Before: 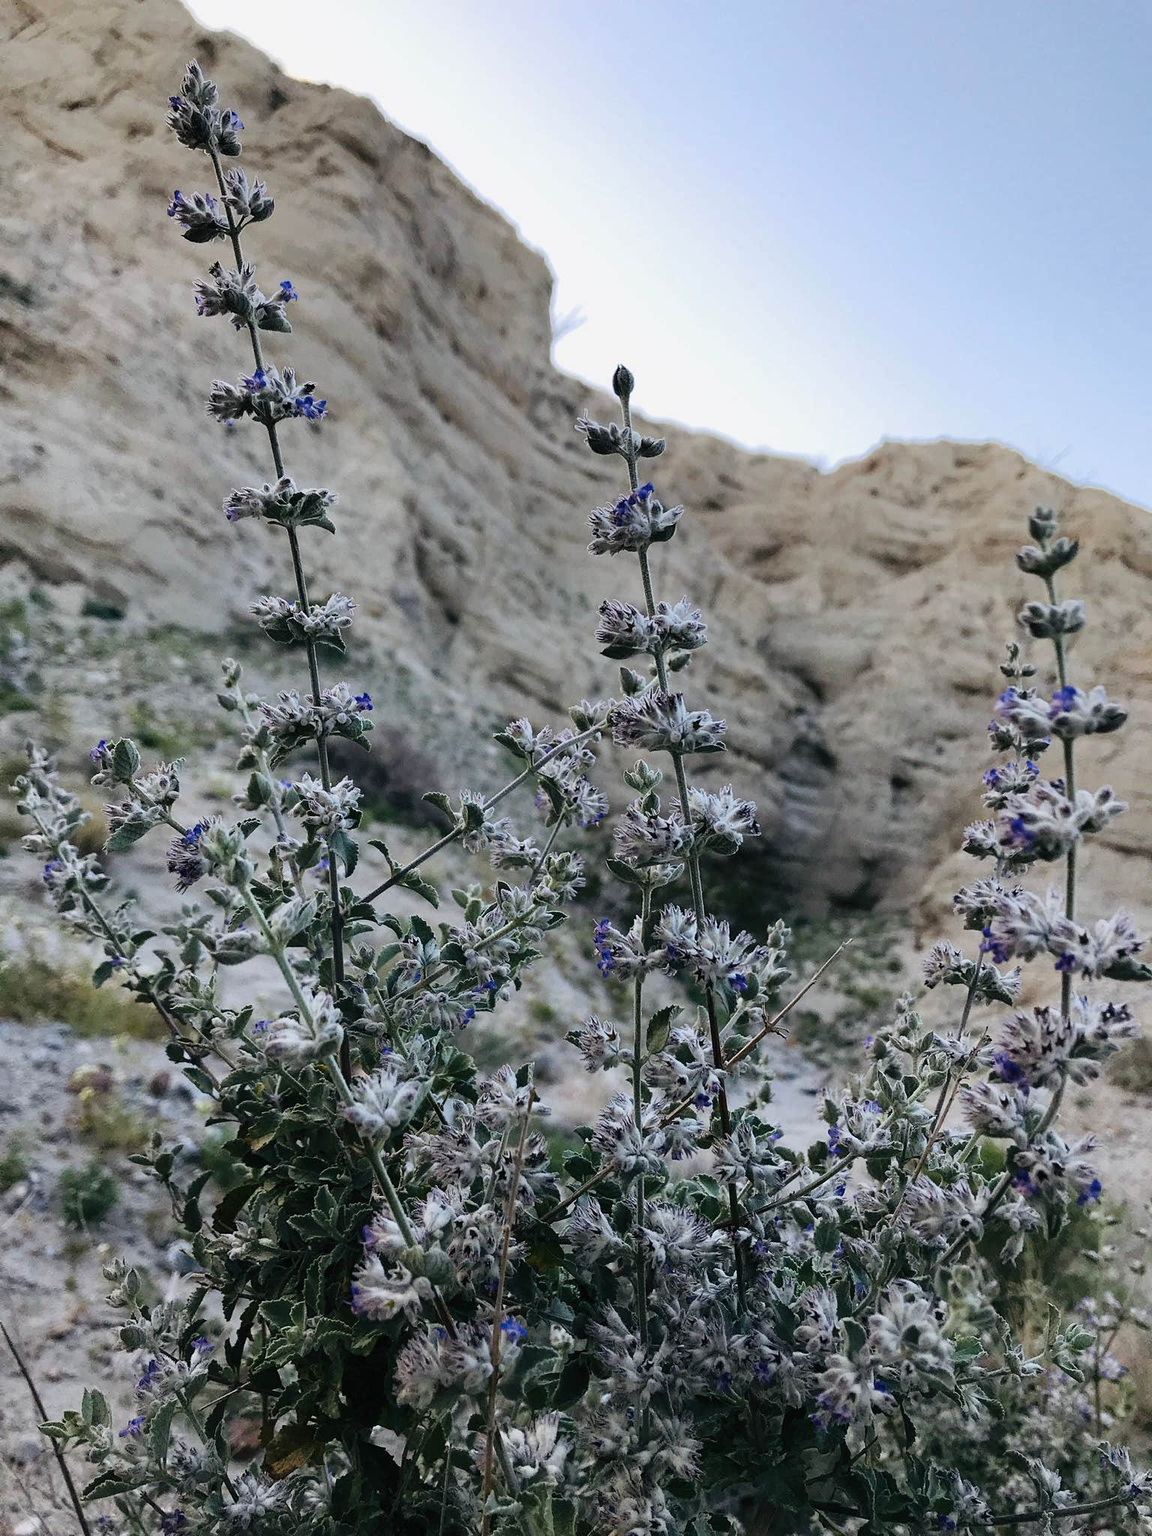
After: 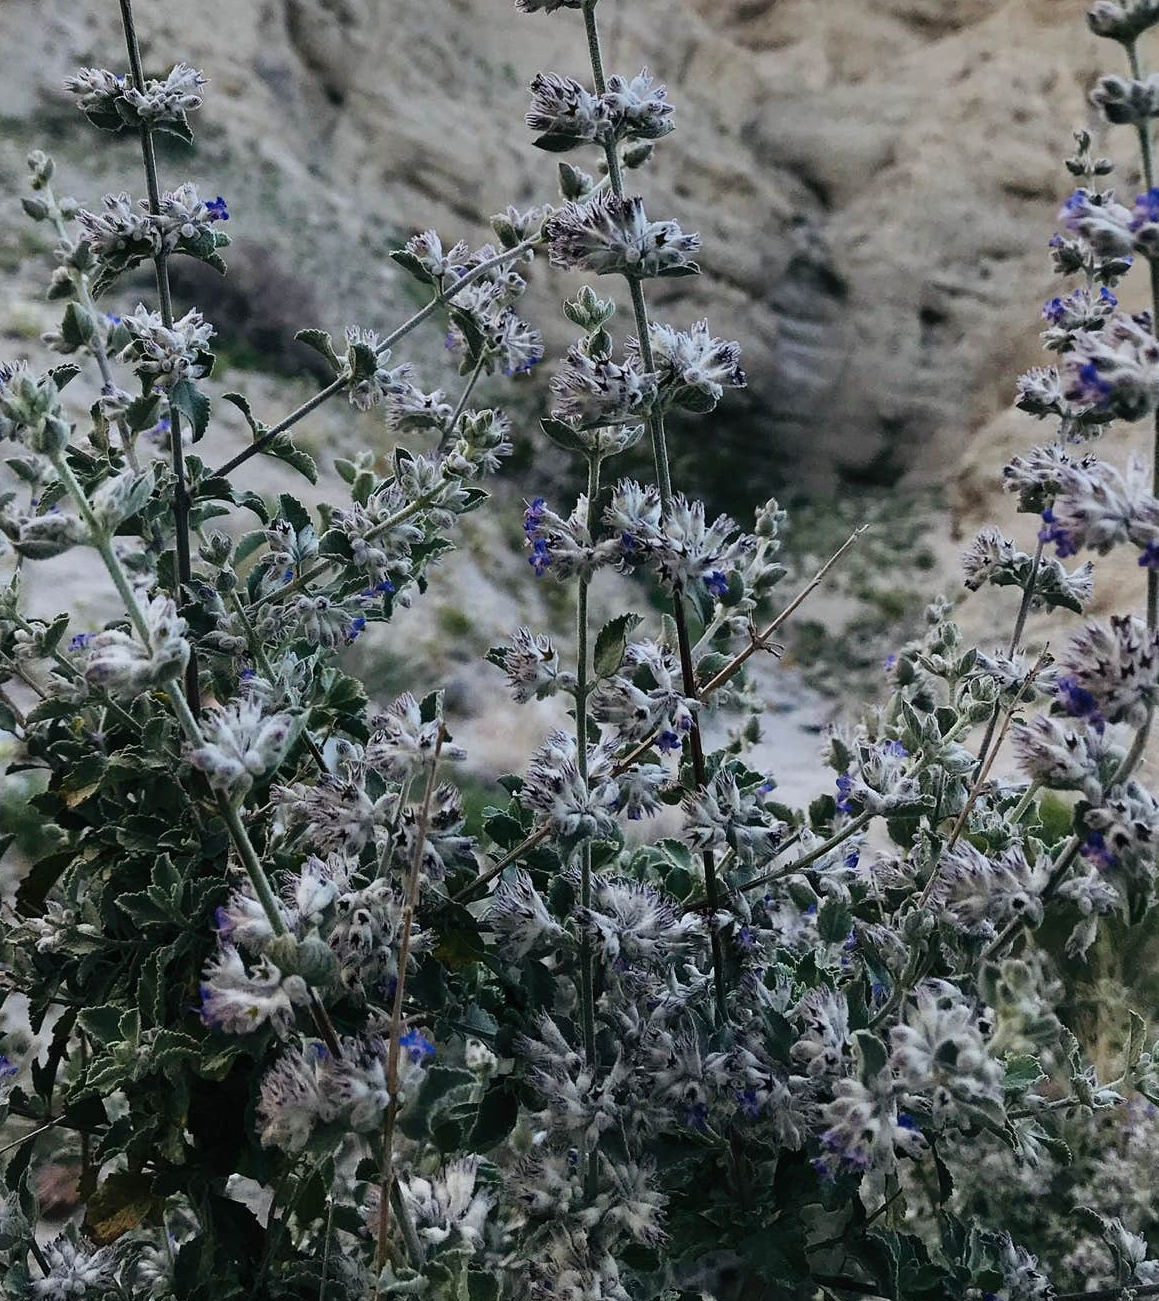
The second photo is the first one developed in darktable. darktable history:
crop and rotate: left 17.511%, top 35.531%, right 6.984%, bottom 0.902%
